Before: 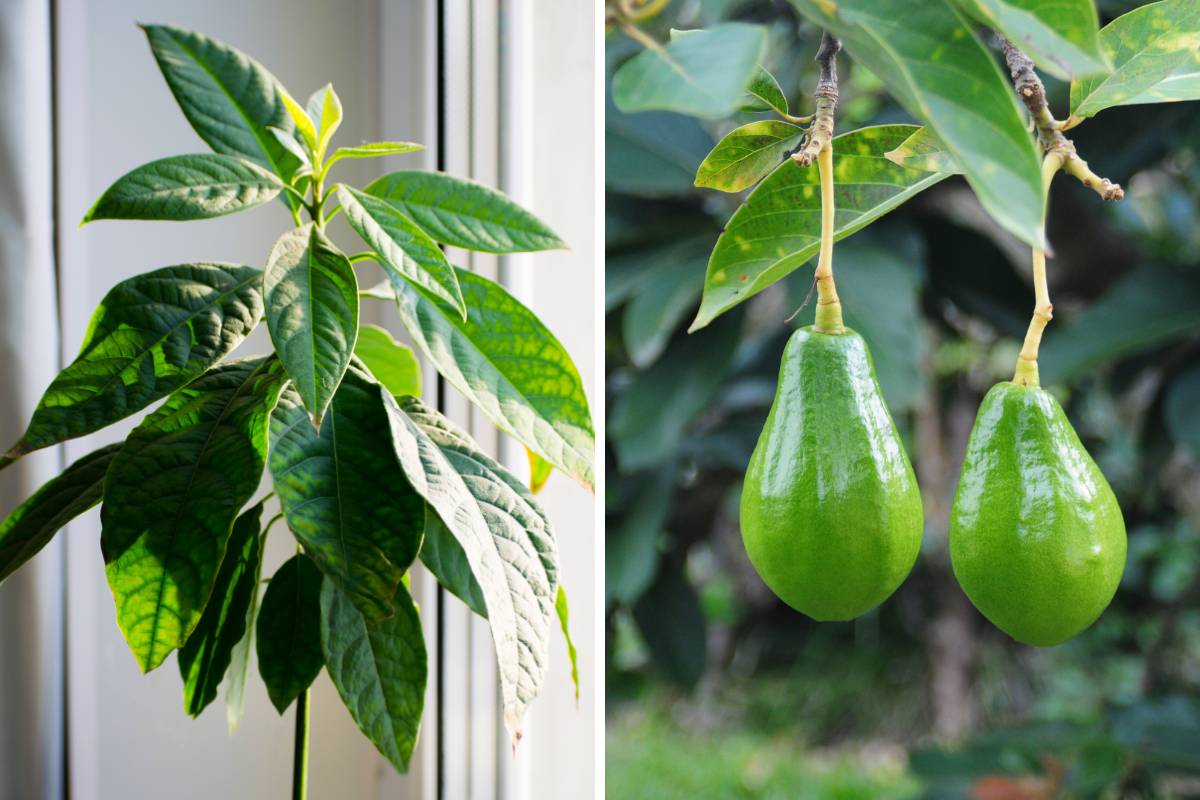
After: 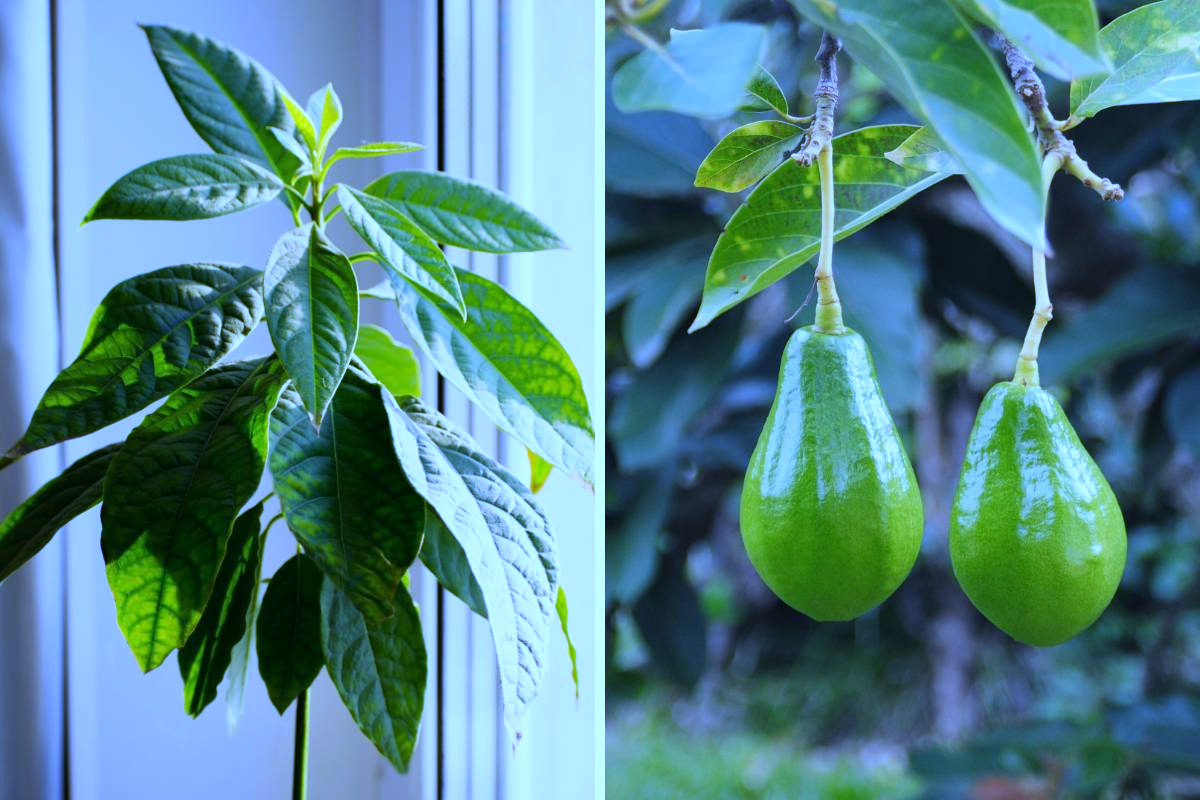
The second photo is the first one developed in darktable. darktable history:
exposure: compensate highlight preservation false
white balance: red 0.766, blue 1.537
